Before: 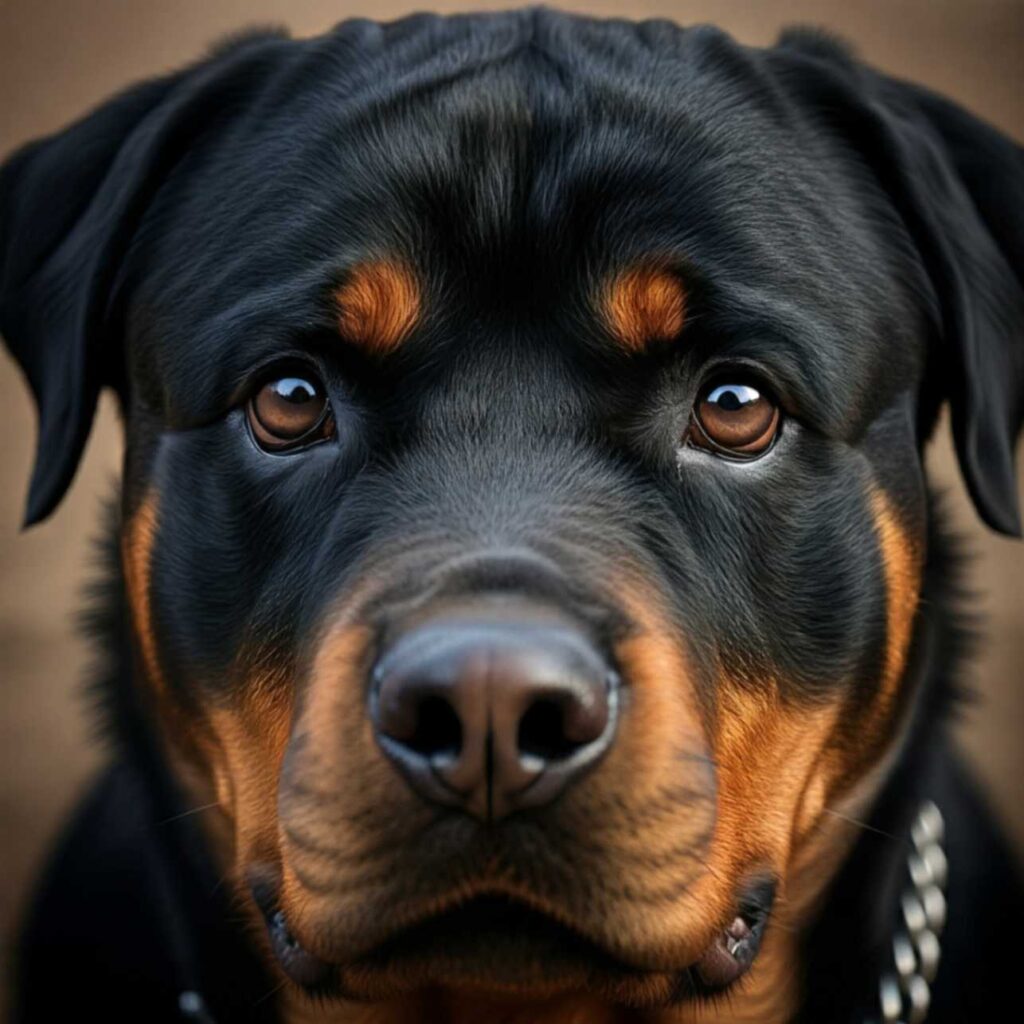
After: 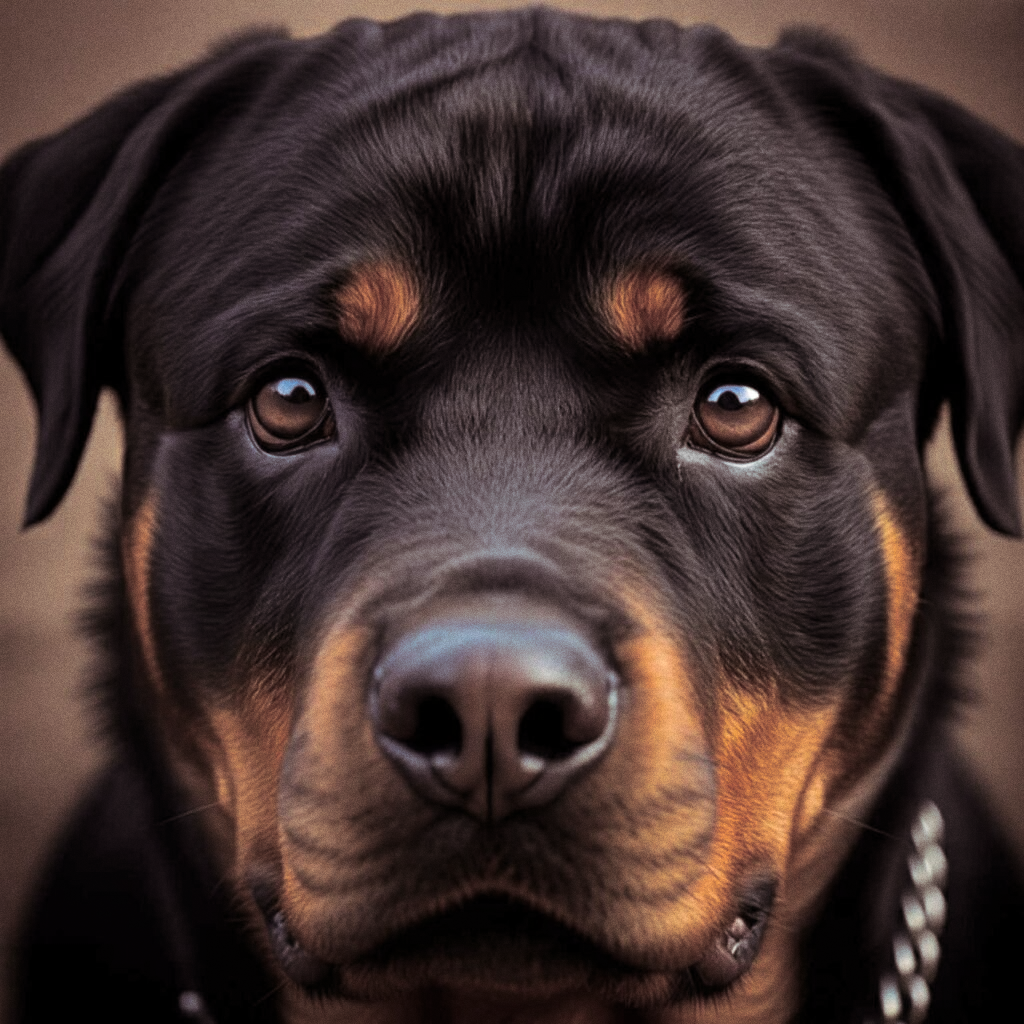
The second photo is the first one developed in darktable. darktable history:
exposure: compensate highlight preservation false
split-toning: shadows › saturation 0.24, highlights › hue 54°, highlights › saturation 0.24
grain: coarseness 0.09 ISO
